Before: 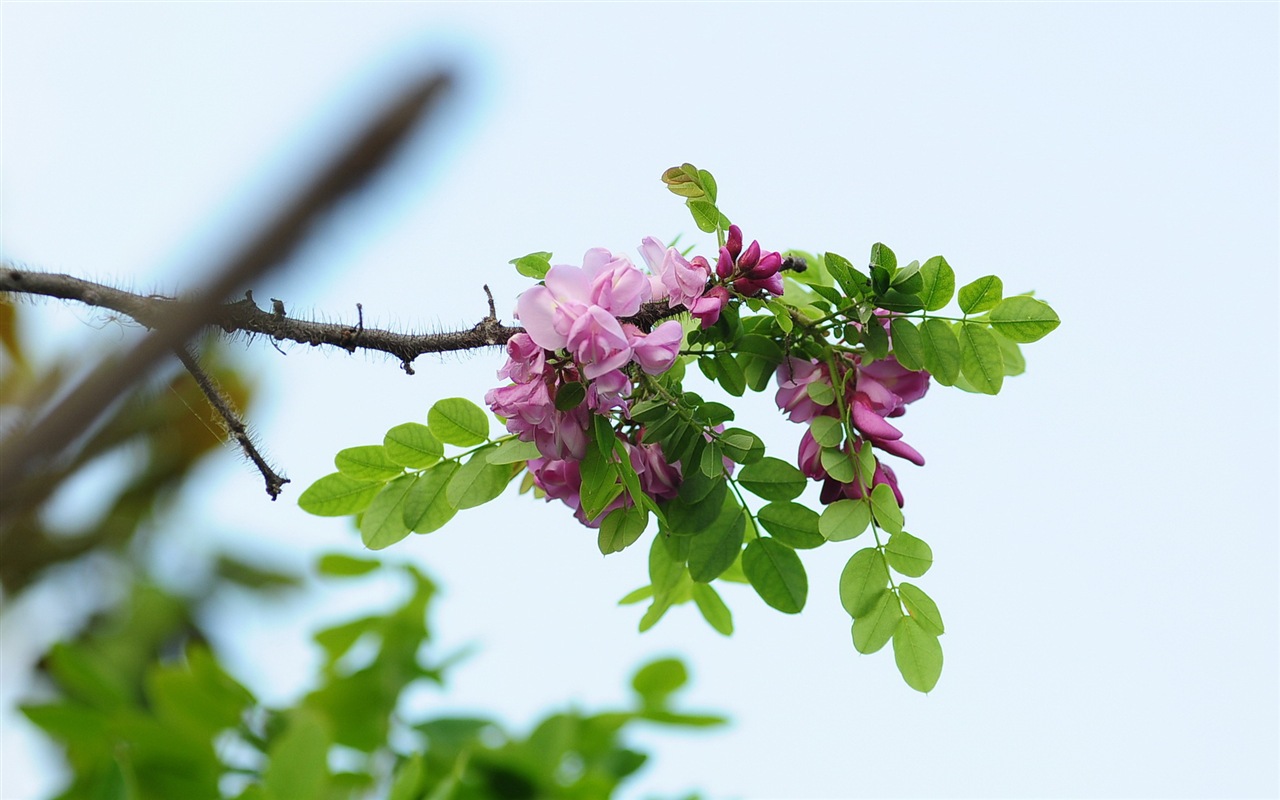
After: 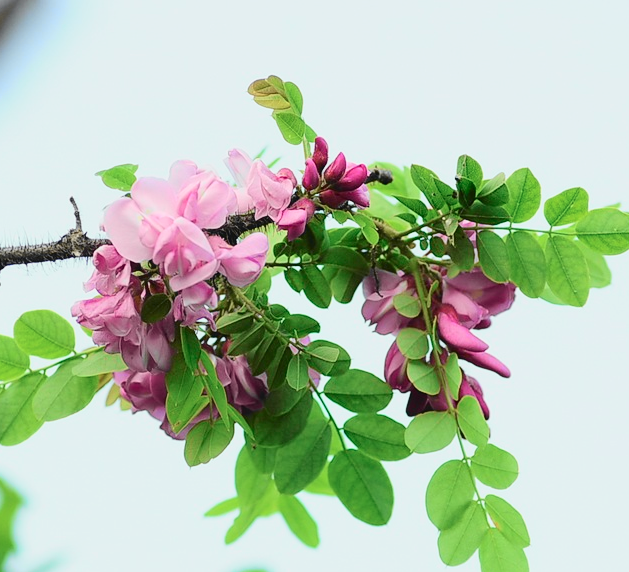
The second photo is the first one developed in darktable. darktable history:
tone curve: curves: ch0 [(0, 0.026) (0.104, 0.1) (0.233, 0.262) (0.398, 0.507) (0.498, 0.621) (0.65, 0.757) (0.835, 0.883) (1, 0.961)]; ch1 [(0, 0) (0.346, 0.307) (0.408, 0.369) (0.453, 0.457) (0.482, 0.476) (0.502, 0.498) (0.521, 0.503) (0.553, 0.554) (0.638, 0.646) (0.693, 0.727) (1, 1)]; ch2 [(0, 0) (0.366, 0.337) (0.434, 0.46) (0.485, 0.494) (0.5, 0.494) (0.511, 0.508) (0.537, 0.55) (0.579, 0.599) (0.663, 0.67) (1, 1)], color space Lab, independent channels, preserve colors none
crop: left 32.373%, top 11.004%, right 18.471%, bottom 17.401%
